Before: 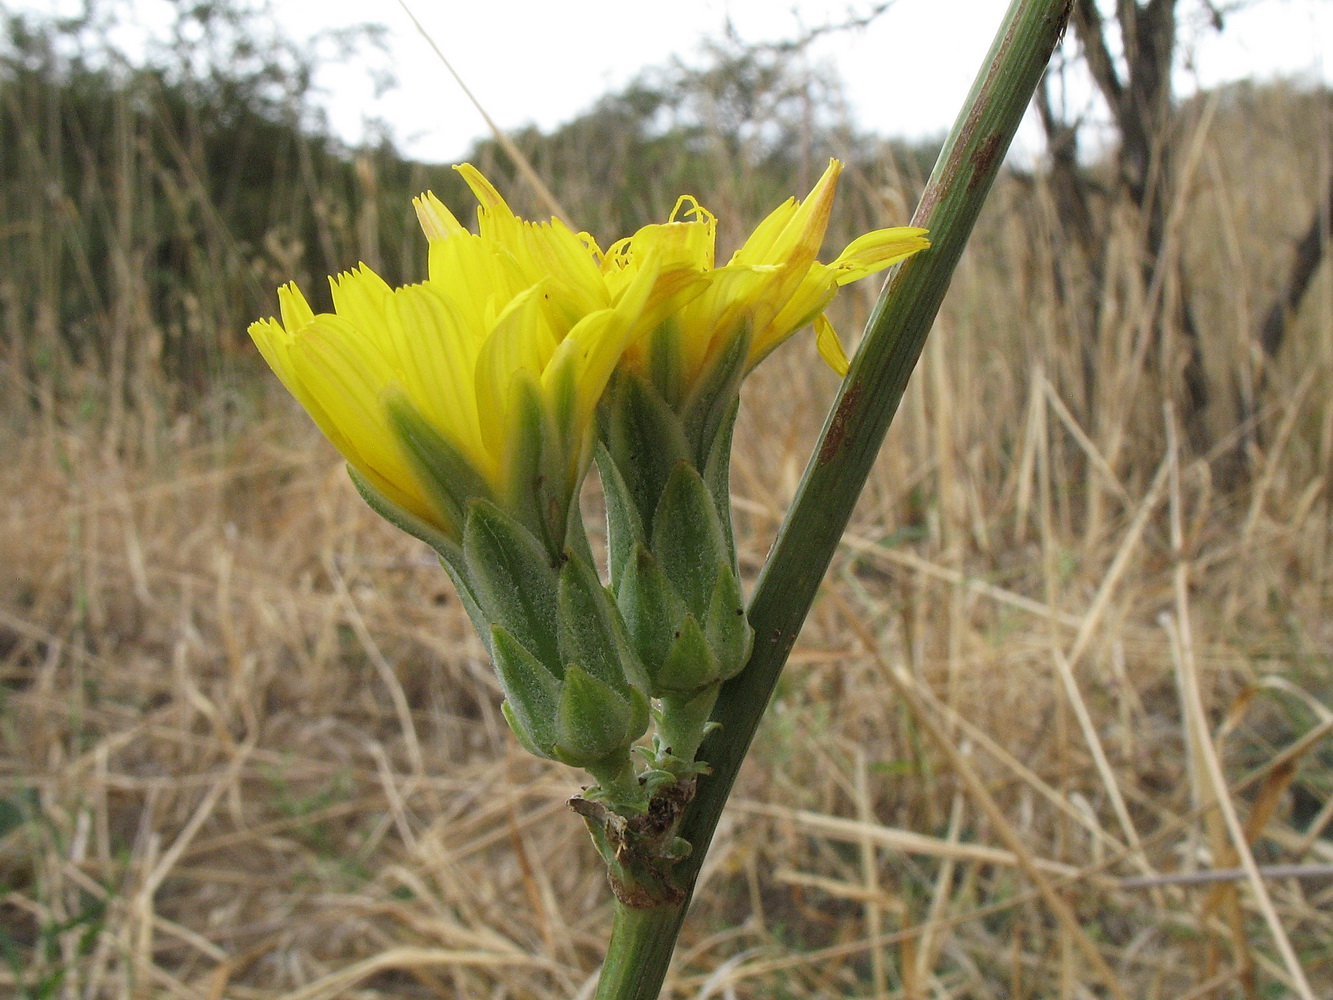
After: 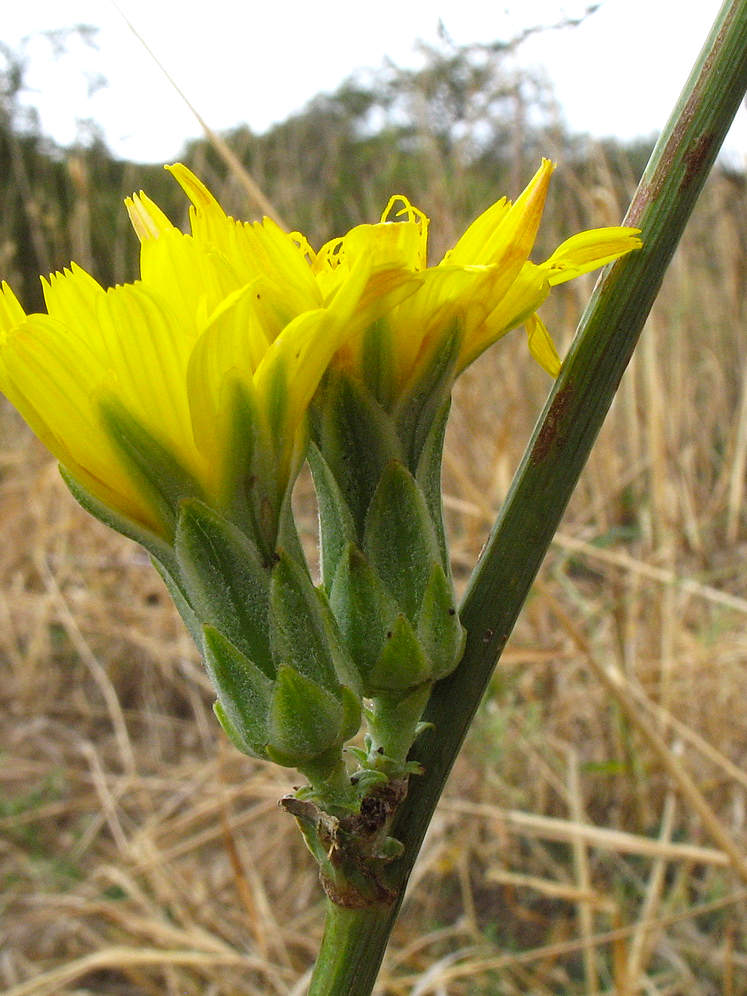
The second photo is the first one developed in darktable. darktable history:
crop: left 21.674%, right 22.086%
color balance: lift [1, 1.001, 0.999, 1.001], gamma [1, 1.004, 1.007, 0.993], gain [1, 0.991, 0.987, 1.013], contrast 7.5%, contrast fulcrum 10%, output saturation 115%
